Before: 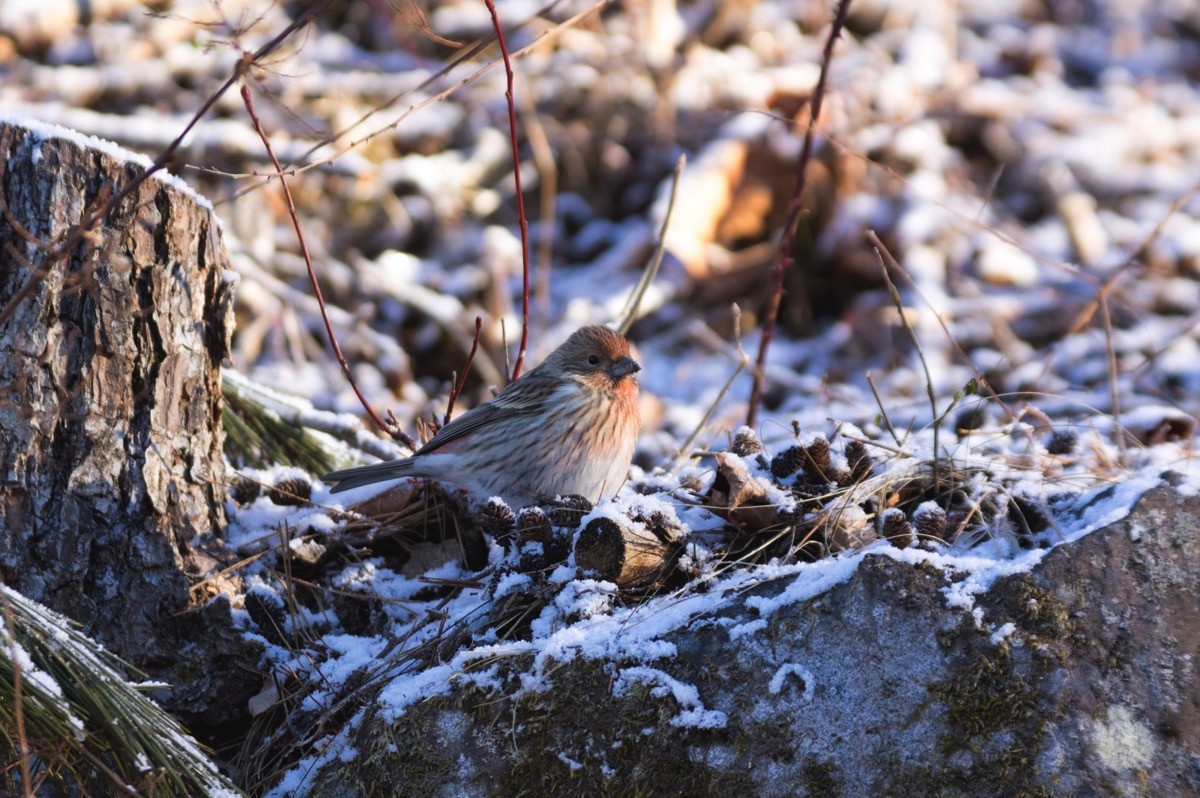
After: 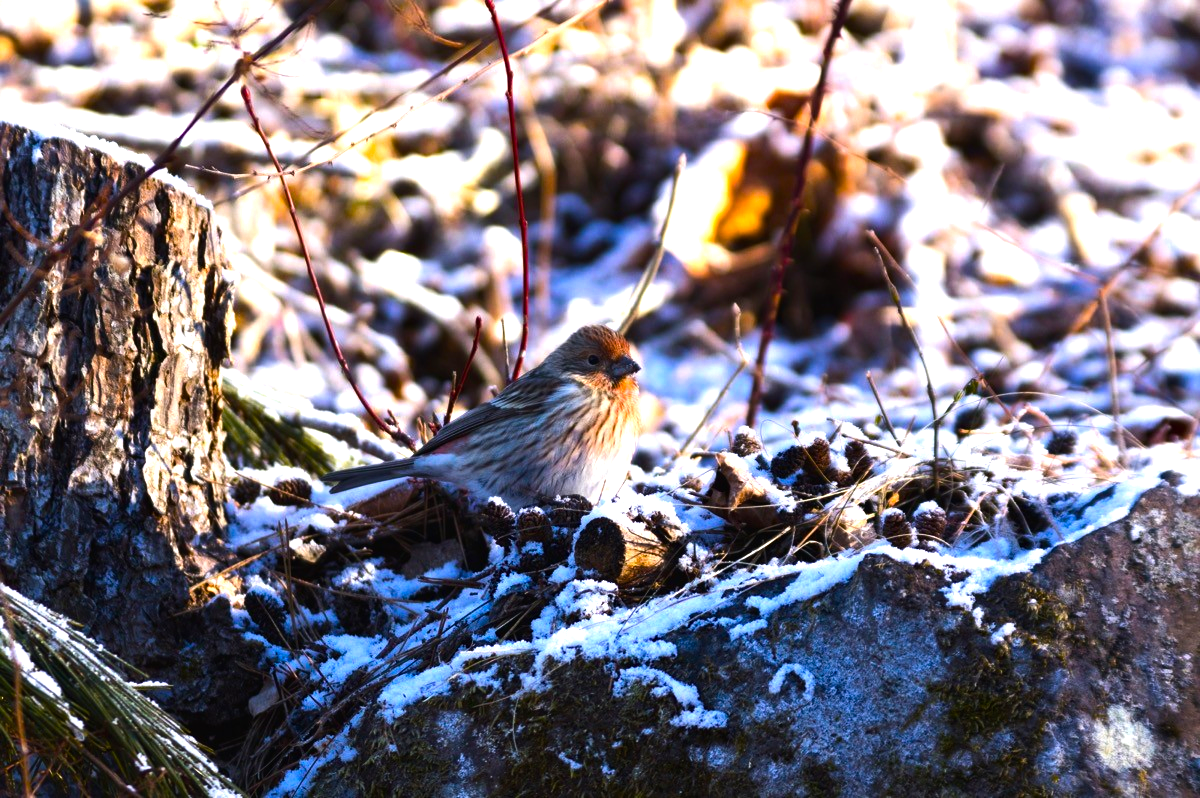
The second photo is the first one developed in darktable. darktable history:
color balance rgb: linear chroma grading › global chroma 9%, perceptual saturation grading › global saturation 36%, perceptual saturation grading › shadows 35%, perceptual brilliance grading › global brilliance 15%, perceptual brilliance grading › shadows -35%, global vibrance 15%
tone equalizer: -8 EV -0.417 EV, -7 EV -0.389 EV, -6 EV -0.333 EV, -5 EV -0.222 EV, -3 EV 0.222 EV, -2 EV 0.333 EV, -1 EV 0.389 EV, +0 EV 0.417 EV, edges refinement/feathering 500, mask exposure compensation -1.57 EV, preserve details no
